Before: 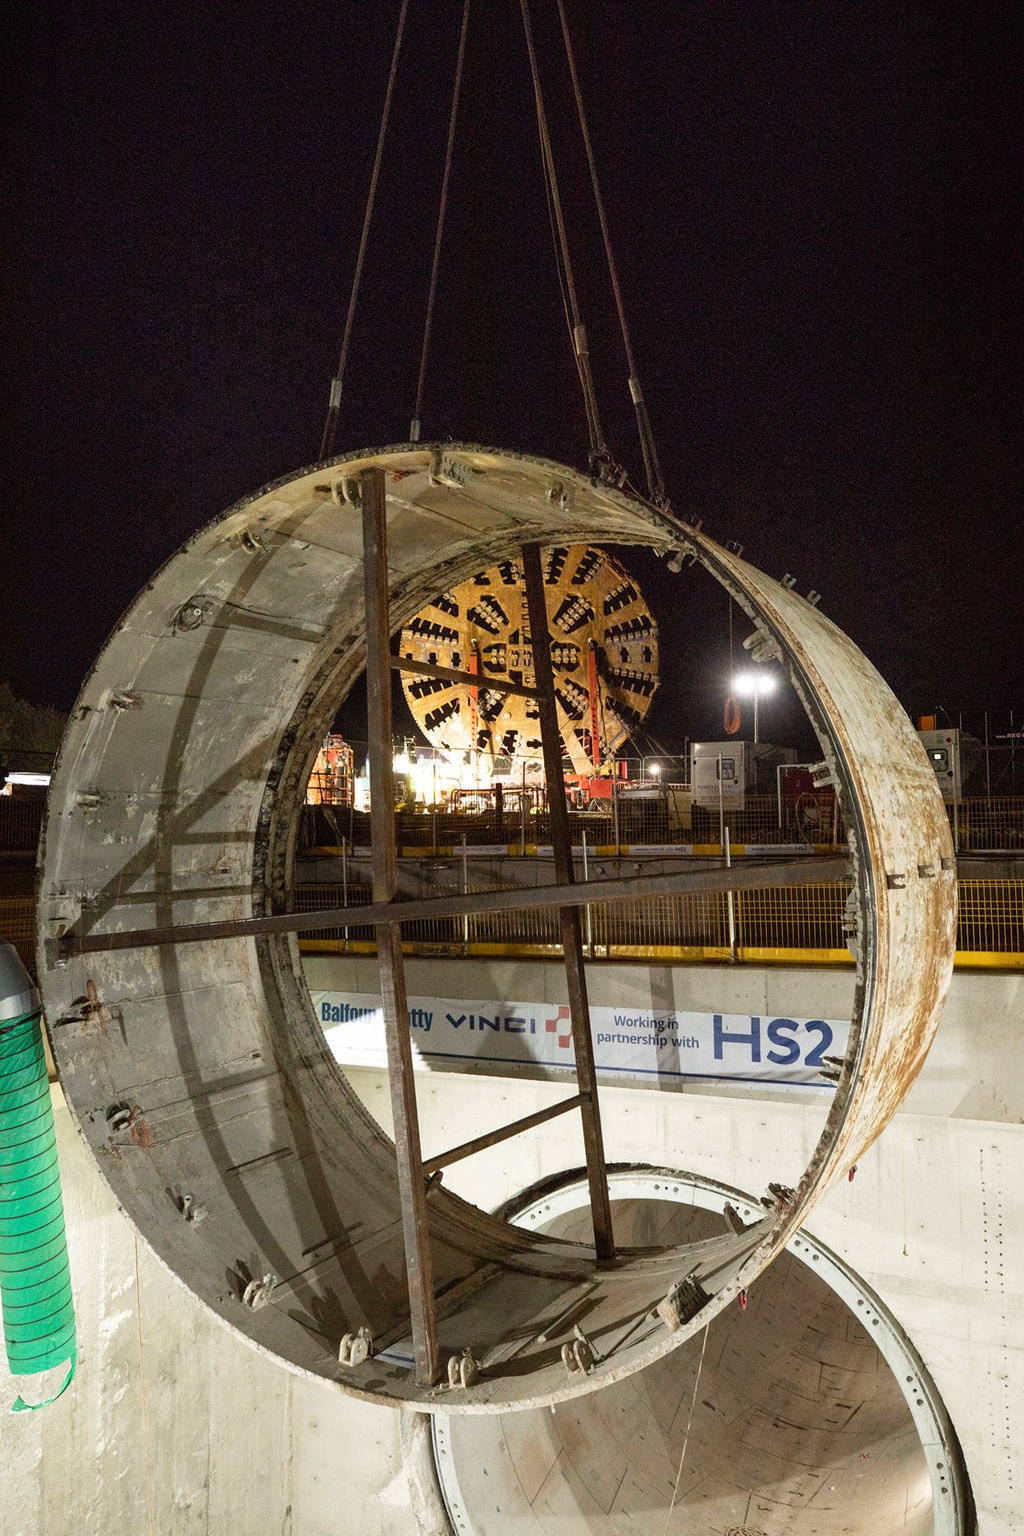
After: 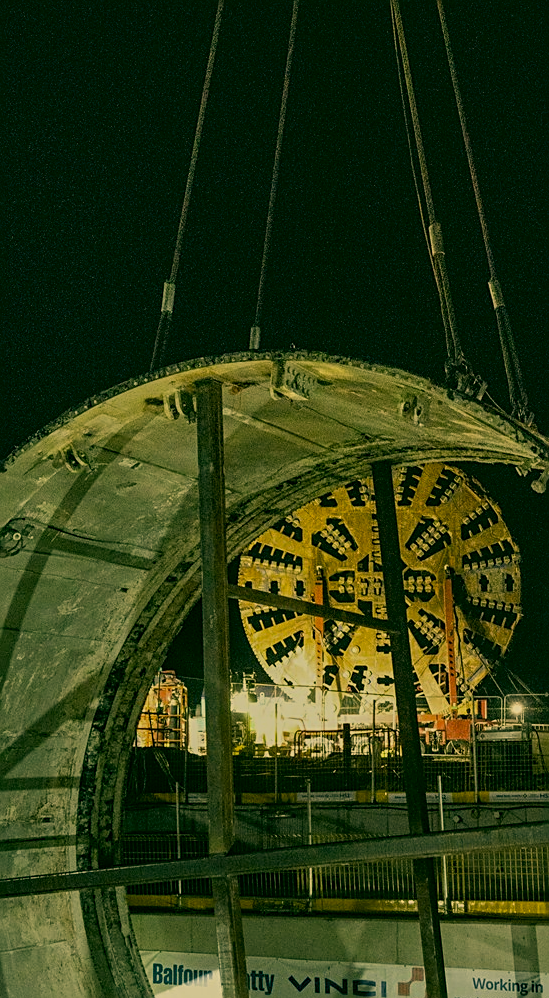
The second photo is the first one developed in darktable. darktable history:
local contrast: on, module defaults
crop: left 17.852%, top 7.927%, right 33.07%, bottom 32.636%
shadows and highlights: shadows 32.64, highlights -47.46, compress 49.72%, highlights color adjustment 53.56%, soften with gaussian
exposure: exposure -0.959 EV, compensate exposure bias true, compensate highlight preservation false
haze removal: strength 0.034, distance 0.253, compatibility mode true, adaptive false
color correction: highlights a* 5.62, highlights b* 33.55, shadows a* -26.1, shadows b* 3.94
sharpen: on, module defaults
